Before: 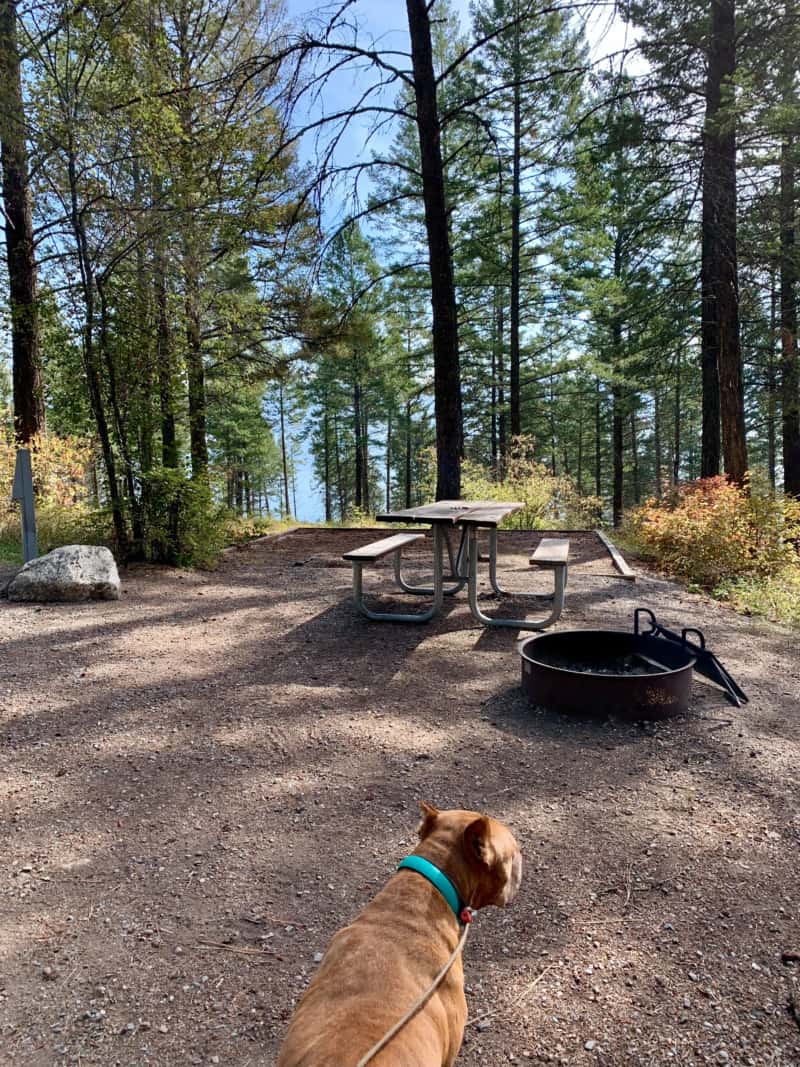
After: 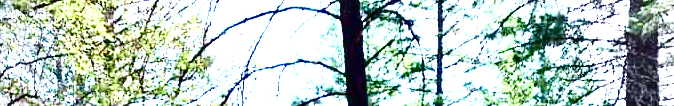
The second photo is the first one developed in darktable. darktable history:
vignetting: fall-off radius 60.92%
tone curve: curves: ch0 [(0, 0.011) (0.053, 0.026) (0.174, 0.115) (0.398, 0.444) (0.673, 0.775) (0.829, 0.906) (0.991, 0.981)]; ch1 [(0, 0) (0.276, 0.206) (0.409, 0.383) (0.473, 0.458) (0.492, 0.501) (0.512, 0.513) (0.54, 0.543) (0.585, 0.617) (0.659, 0.686) (0.78, 0.8) (1, 1)]; ch2 [(0, 0) (0.438, 0.449) (0.473, 0.469) (0.503, 0.5) (0.523, 0.534) (0.562, 0.594) (0.612, 0.635) (0.695, 0.713) (1, 1)], color space Lab, independent channels, preserve colors none
crop and rotate: left 9.644%, top 9.491%, right 6.021%, bottom 80.509%
base curve: curves: ch0 [(0, 0) (0.204, 0.334) (0.55, 0.733) (1, 1)], preserve colors none
levels: levels [0, 0.476, 0.951]
white balance: red 0.926, green 1.003, blue 1.133
contrast brightness saturation: brightness -0.52
exposure: black level correction 0.001, exposure 2.607 EV, compensate exposure bias true, compensate highlight preservation false
